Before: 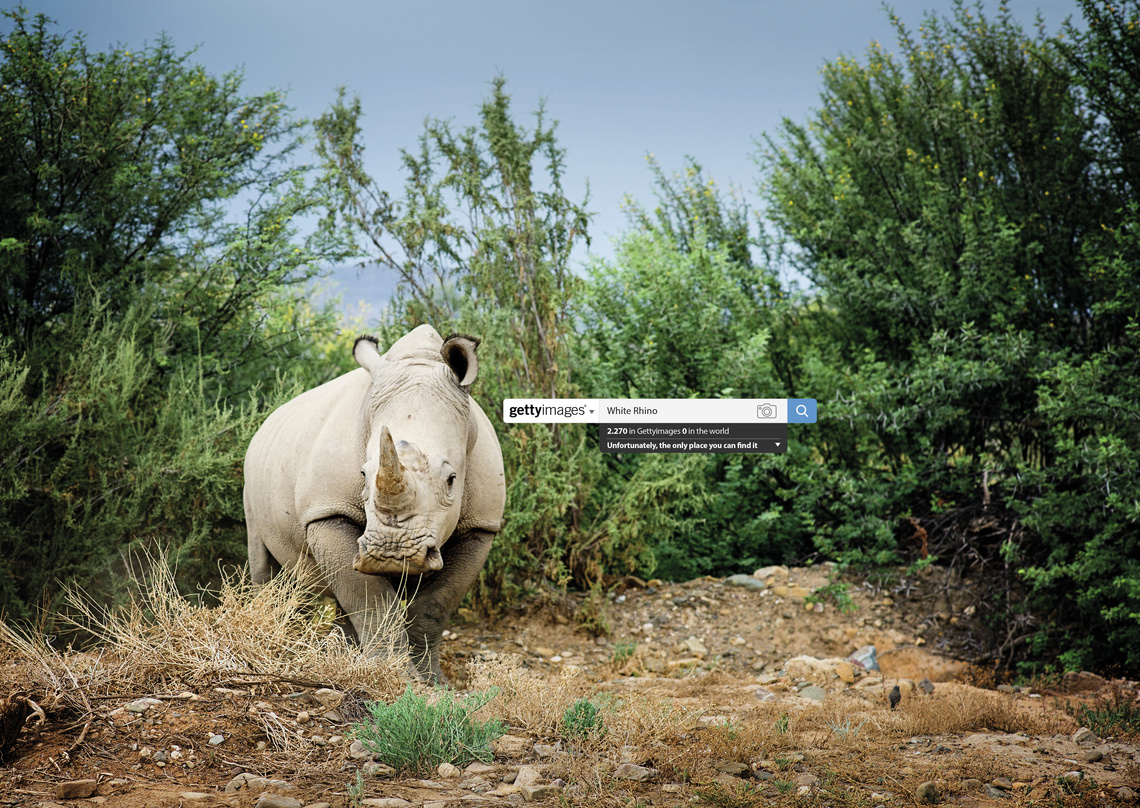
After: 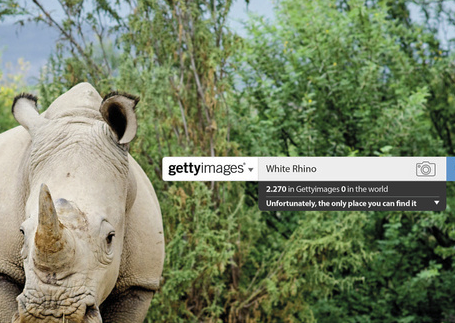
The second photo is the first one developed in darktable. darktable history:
shadows and highlights: shadows 30
crop: left 30%, top 30%, right 30%, bottom 30%
